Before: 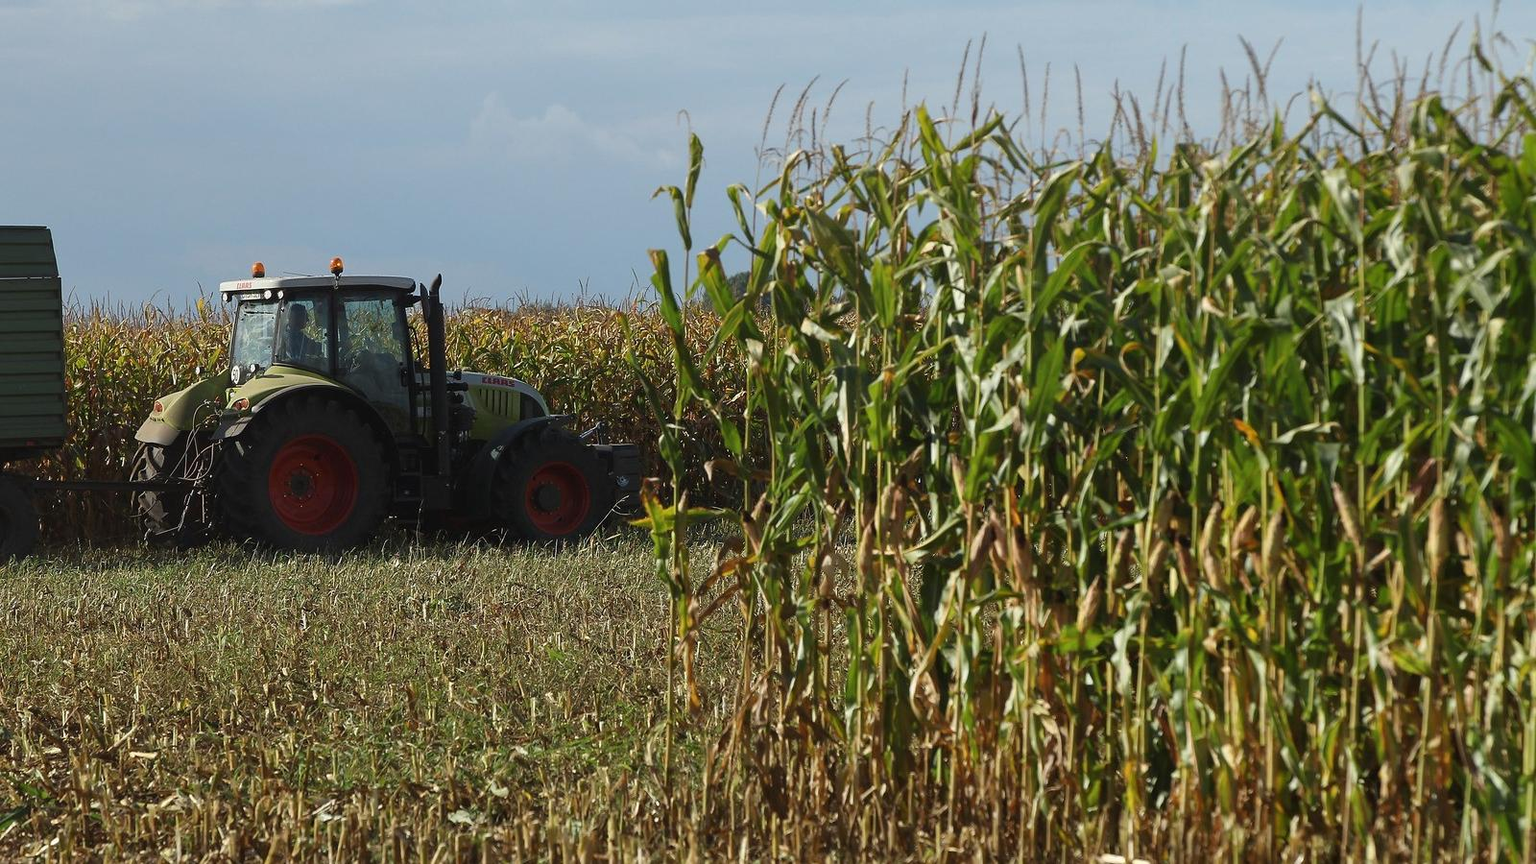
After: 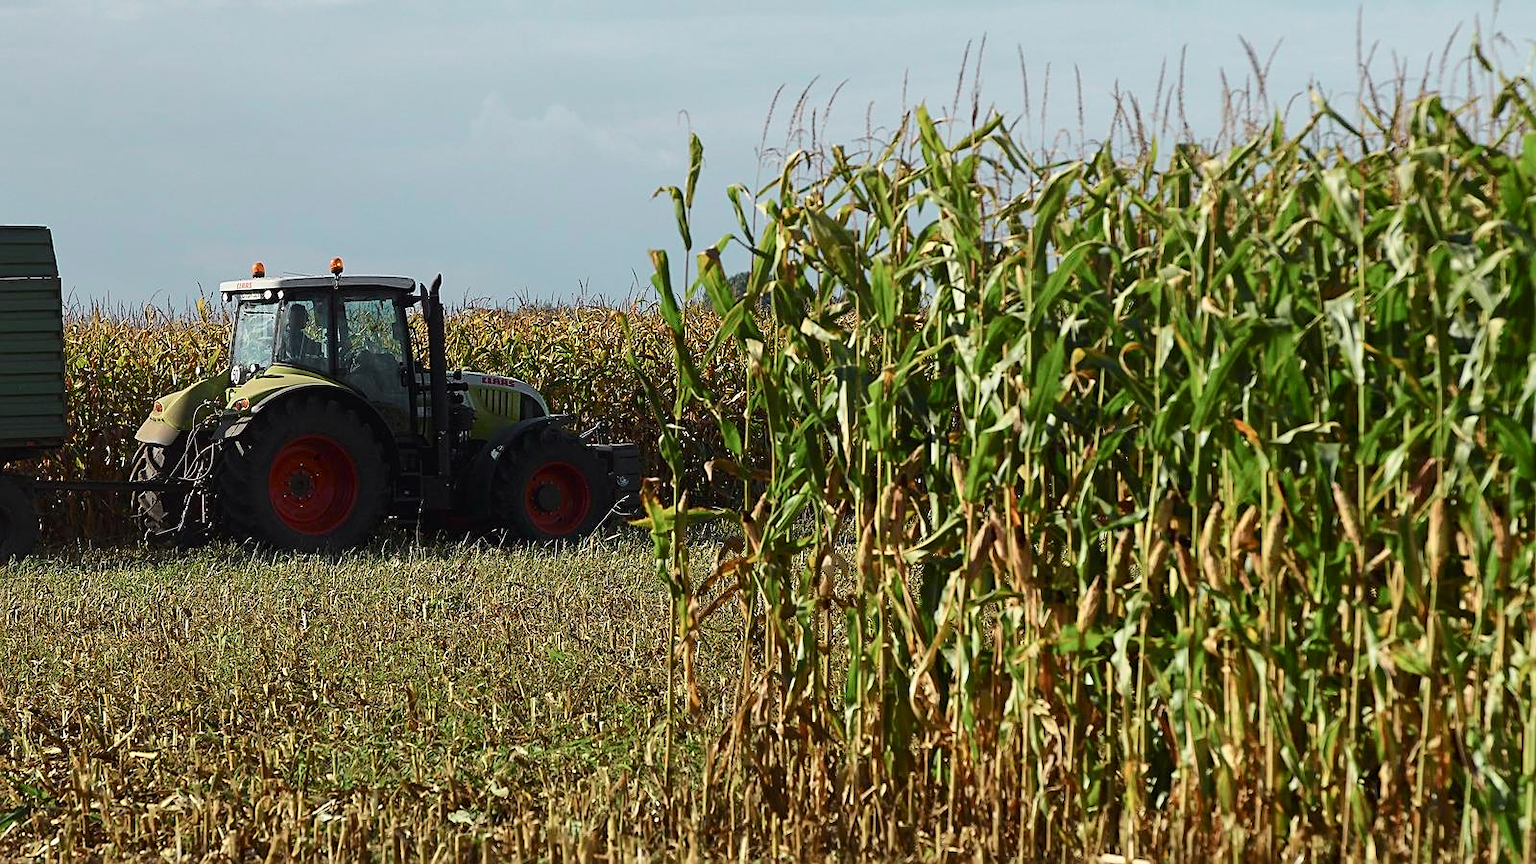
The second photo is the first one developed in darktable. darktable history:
sharpen: on, module defaults
tone curve: curves: ch0 [(0, 0) (0.035, 0.017) (0.131, 0.108) (0.279, 0.279) (0.476, 0.554) (0.617, 0.693) (0.704, 0.77) (0.801, 0.854) (0.895, 0.927) (1, 0.976)]; ch1 [(0, 0) (0.318, 0.278) (0.444, 0.427) (0.493, 0.493) (0.537, 0.547) (0.594, 0.616) (0.746, 0.764) (1, 1)]; ch2 [(0, 0) (0.316, 0.292) (0.381, 0.37) (0.423, 0.448) (0.476, 0.482) (0.502, 0.498) (0.529, 0.532) (0.583, 0.608) (0.639, 0.657) (0.7, 0.7) (0.861, 0.808) (1, 0.951)], color space Lab, independent channels, preserve colors none
